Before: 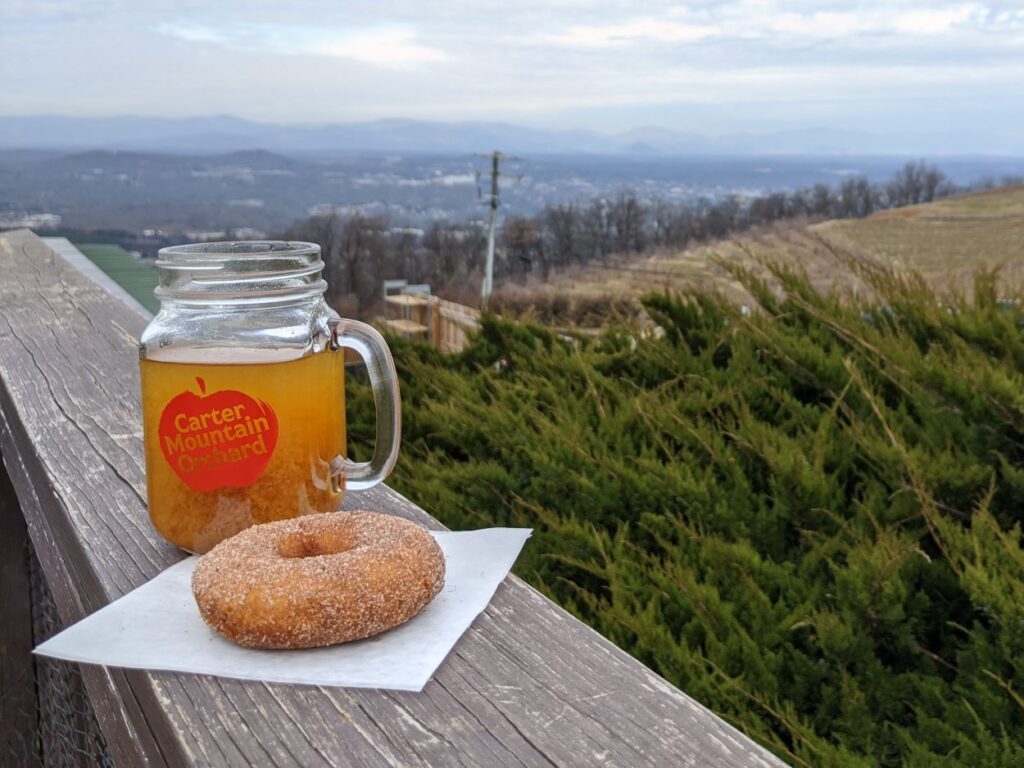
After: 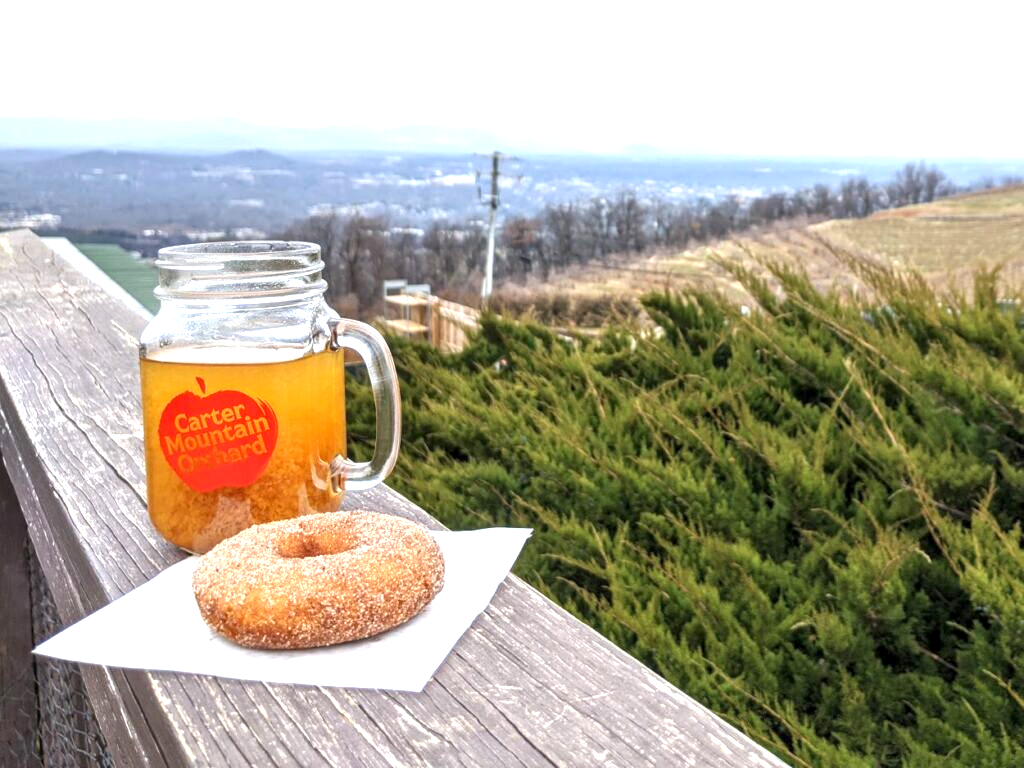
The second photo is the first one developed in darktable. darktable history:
local contrast: on, module defaults
exposure: exposure 1.211 EV, compensate highlight preservation false
